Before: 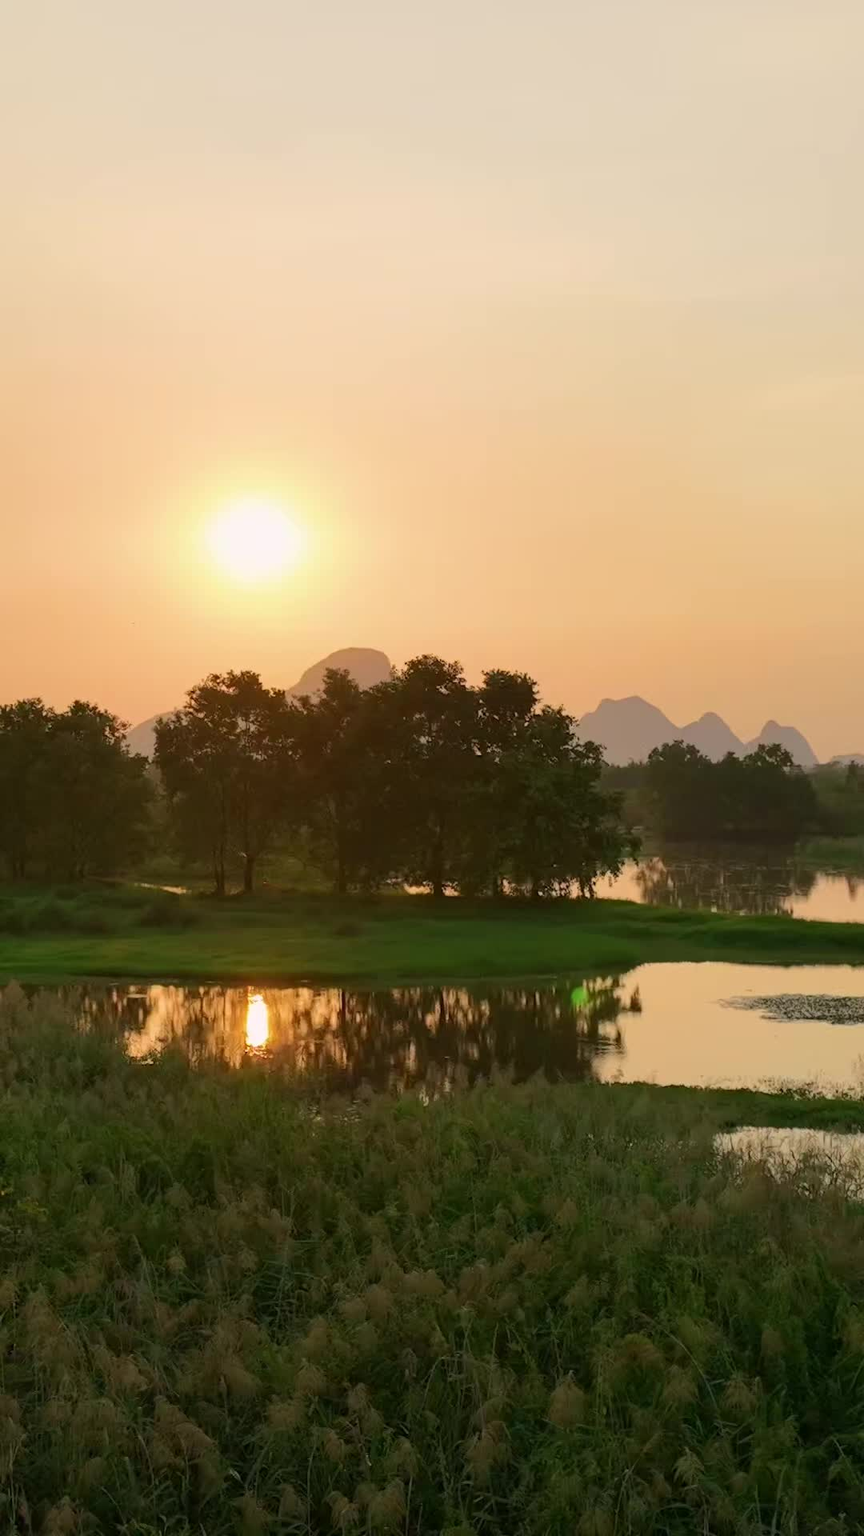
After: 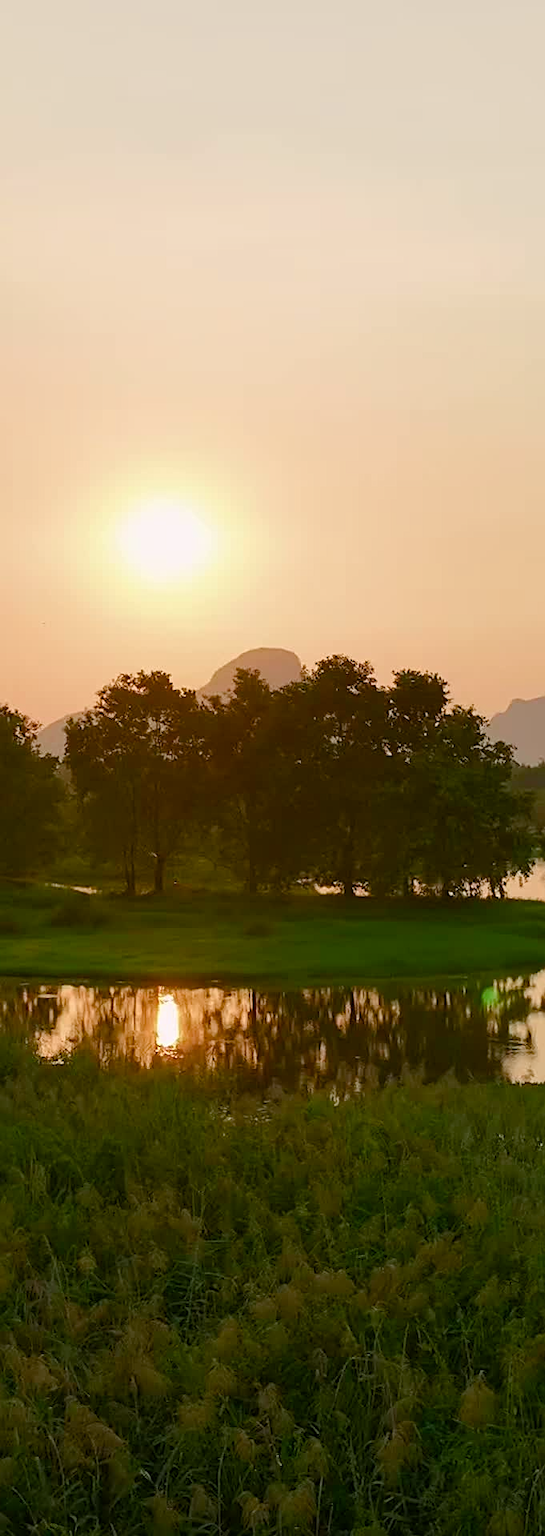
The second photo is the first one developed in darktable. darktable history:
color balance rgb: perceptual saturation grading › global saturation 20%, perceptual saturation grading › highlights -49.494%, perceptual saturation grading › shadows 25.405%, global vibrance 20%
crop: left 10.44%, right 26.405%
sharpen: on, module defaults
